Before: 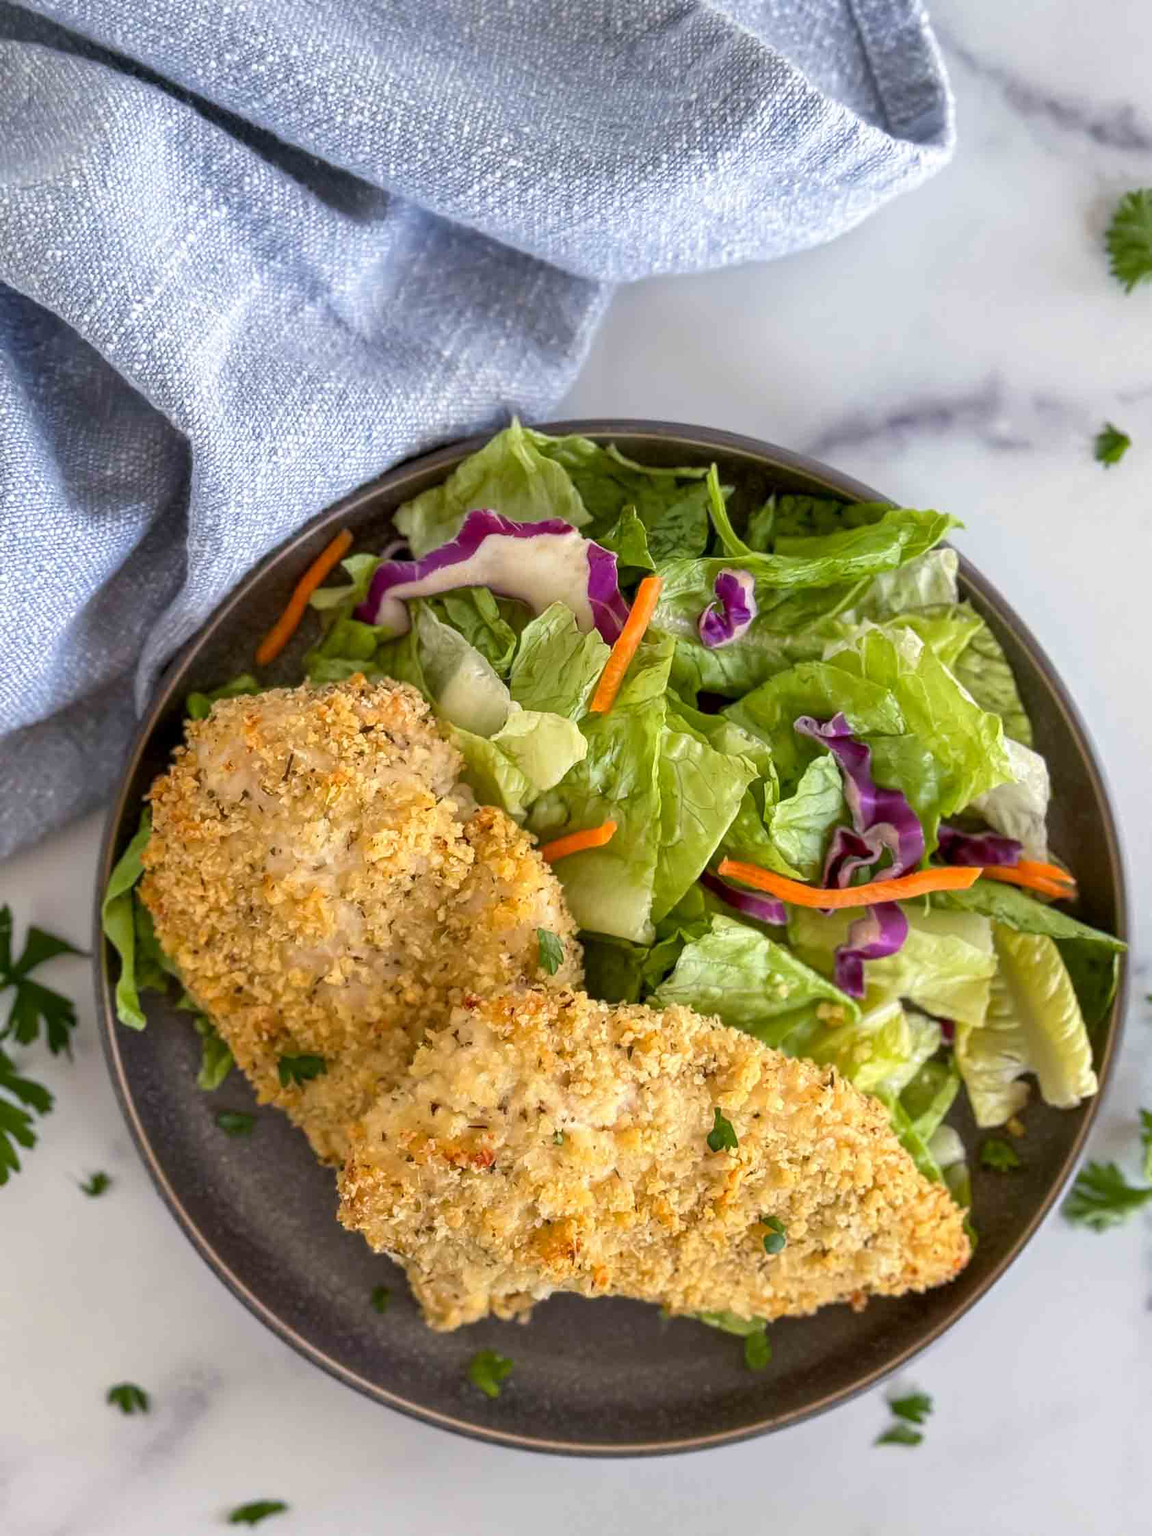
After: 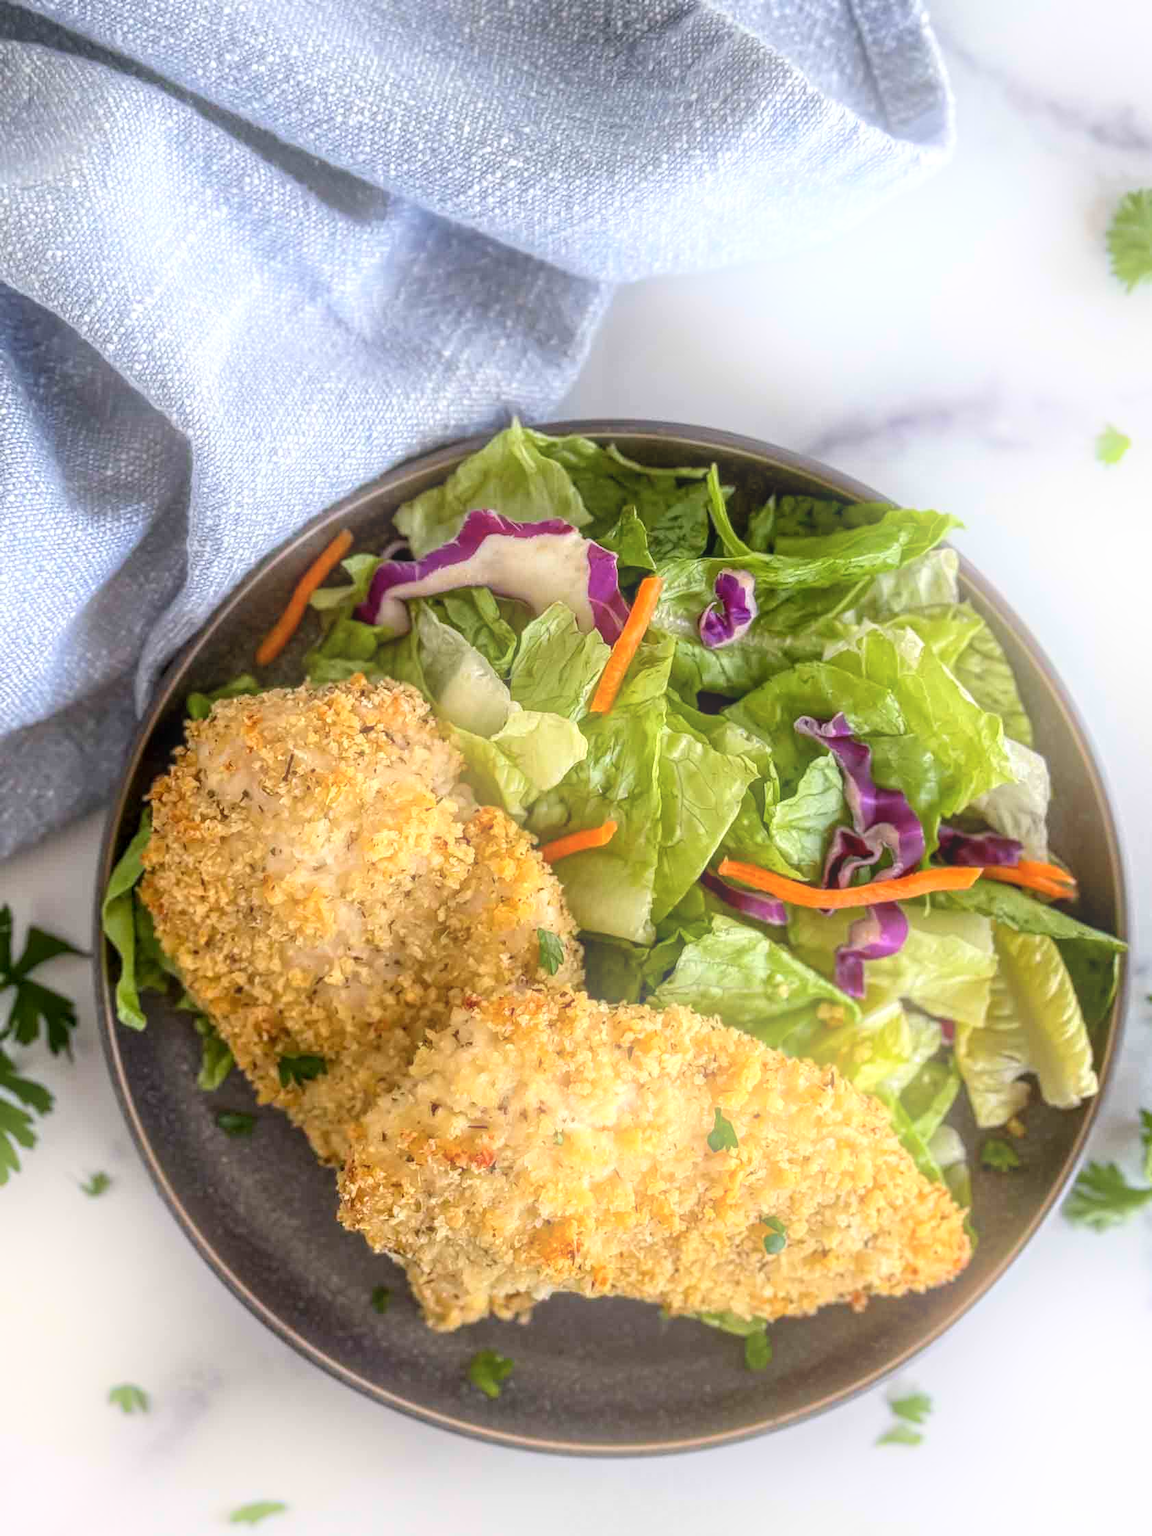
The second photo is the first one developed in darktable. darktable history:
bloom: threshold 82.5%, strength 16.25%
local contrast: on, module defaults
